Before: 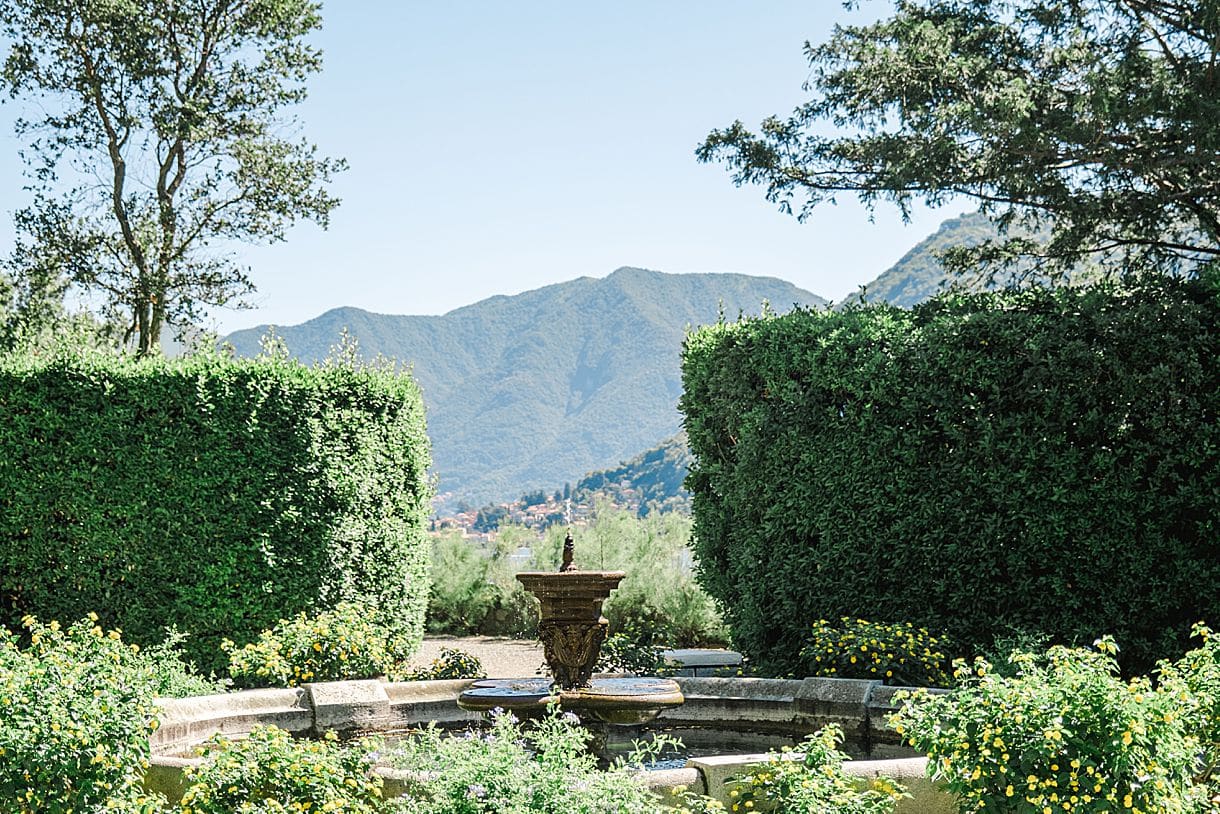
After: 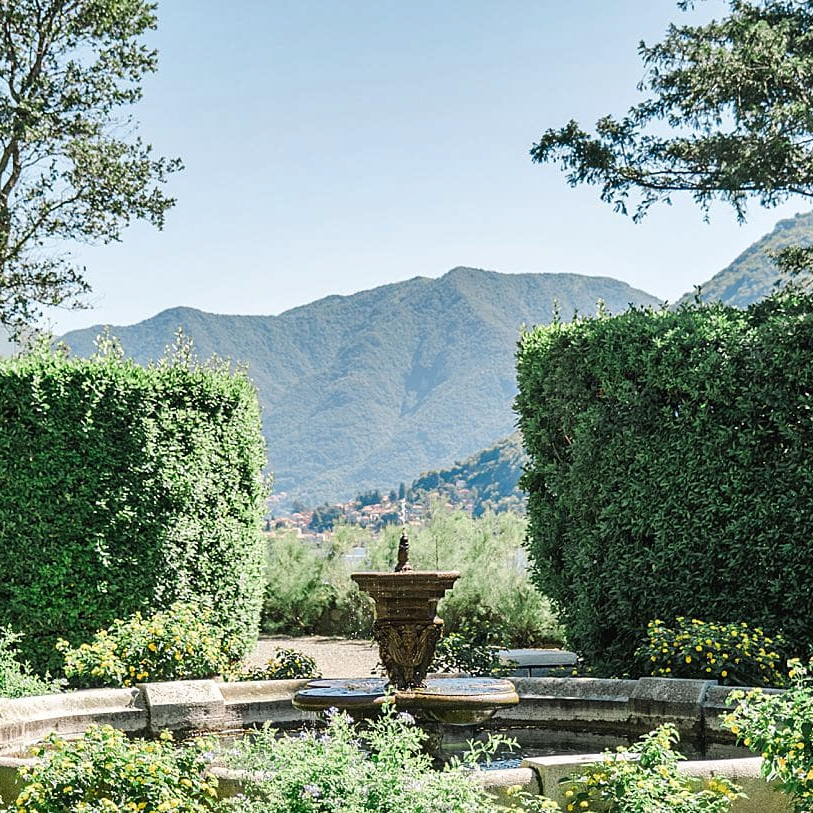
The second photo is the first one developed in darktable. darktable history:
shadows and highlights: soften with gaussian
crop and rotate: left 13.537%, right 19.796%
